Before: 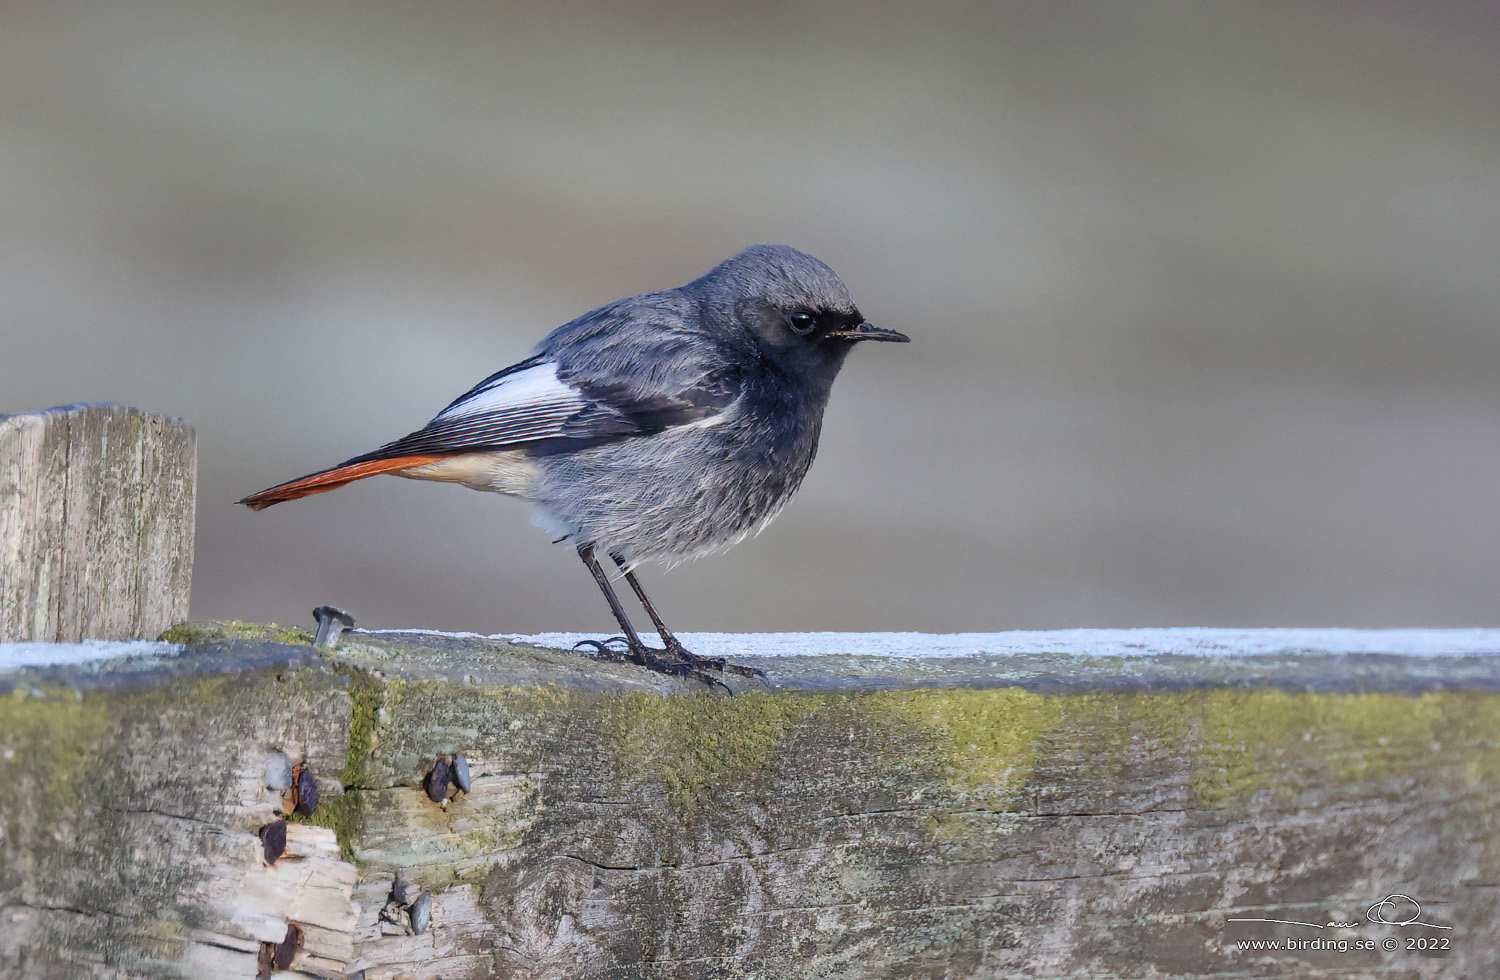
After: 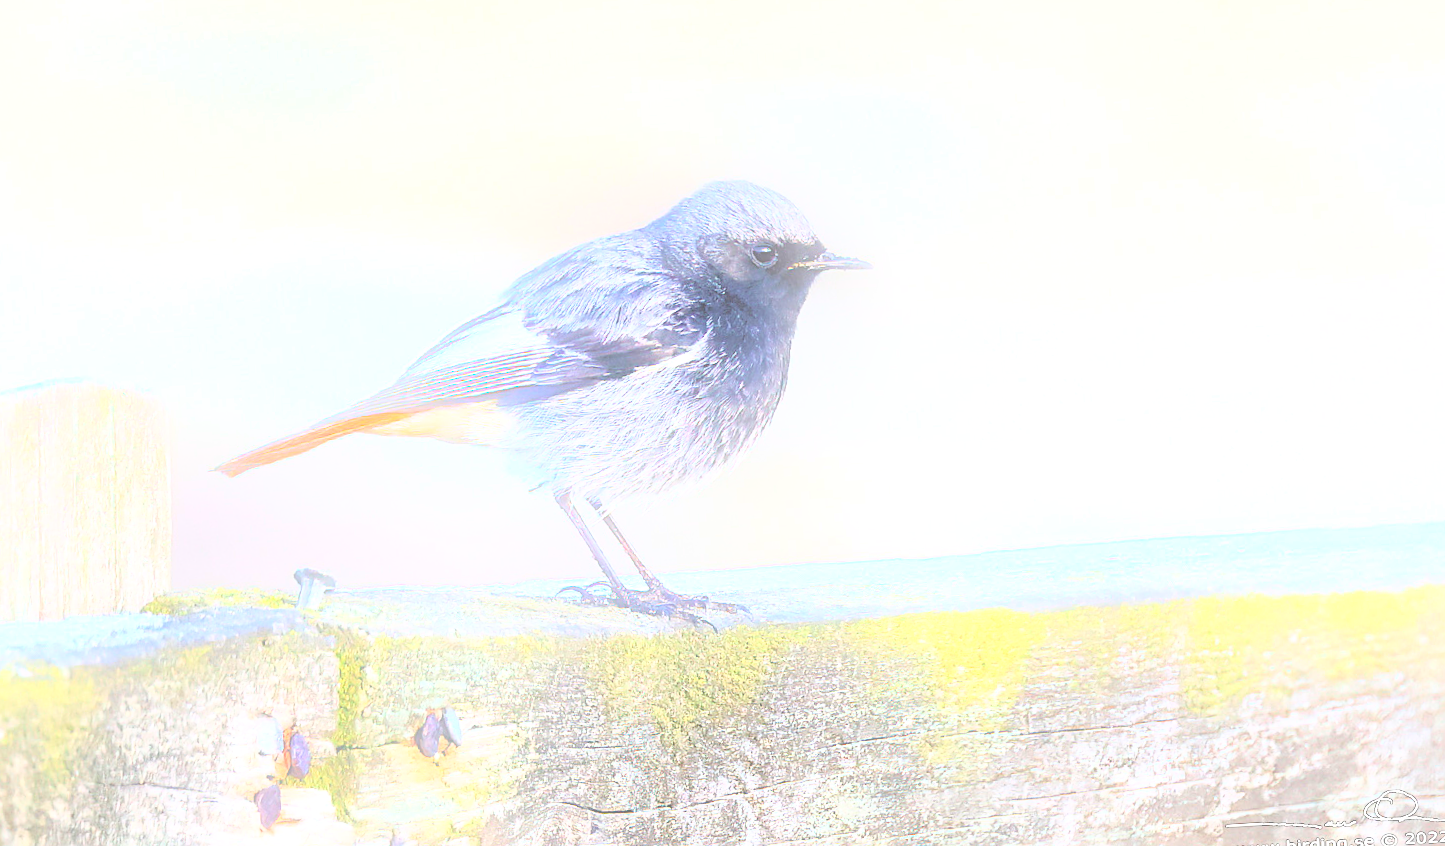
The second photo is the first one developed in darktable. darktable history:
exposure: black level correction 0, exposure 1.1 EV, compensate exposure bias true, compensate highlight preservation false
sharpen: on, module defaults
bloom: size 16%, threshold 98%, strength 20%
base curve: curves: ch0 [(0, 0) (0.557, 0.834) (1, 1)]
crop and rotate: top 2.479%, bottom 3.018%
rotate and perspective: rotation -3.52°, crop left 0.036, crop right 0.964, crop top 0.081, crop bottom 0.919
